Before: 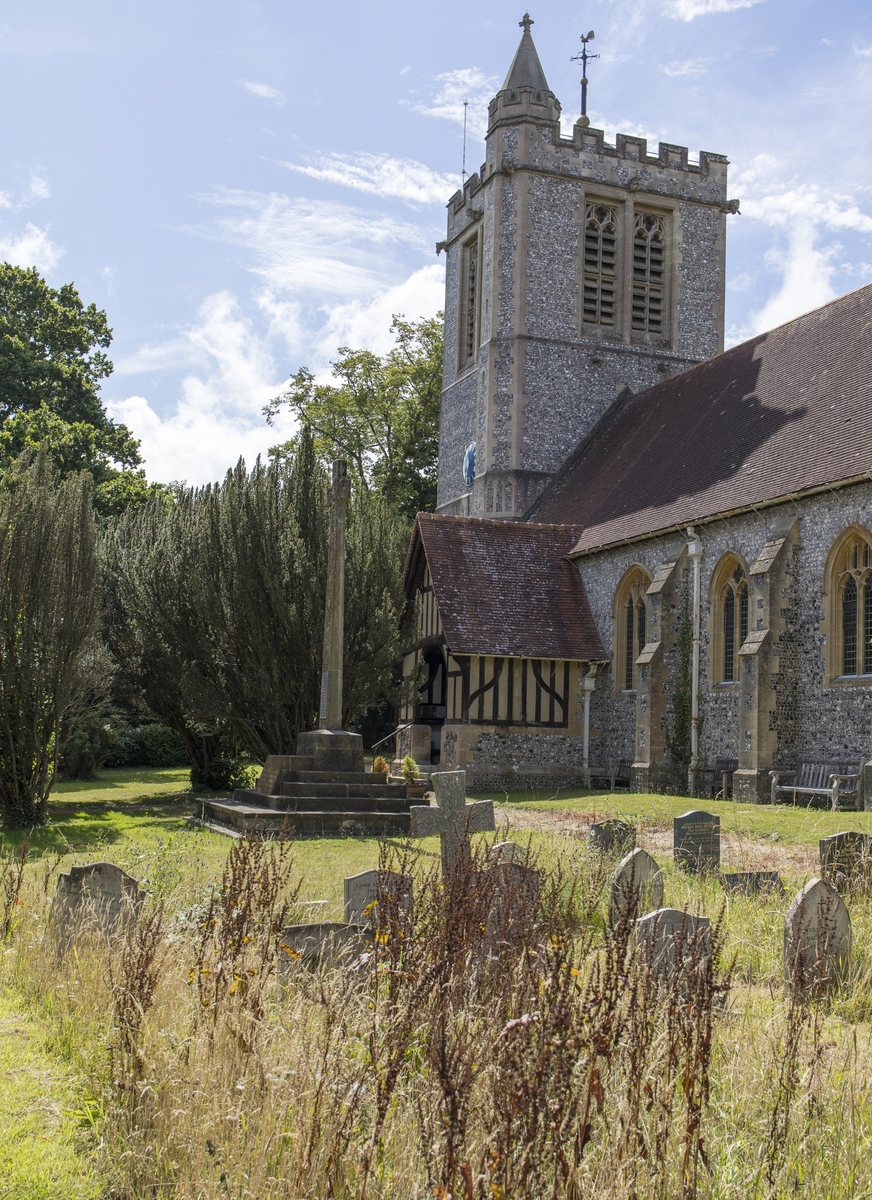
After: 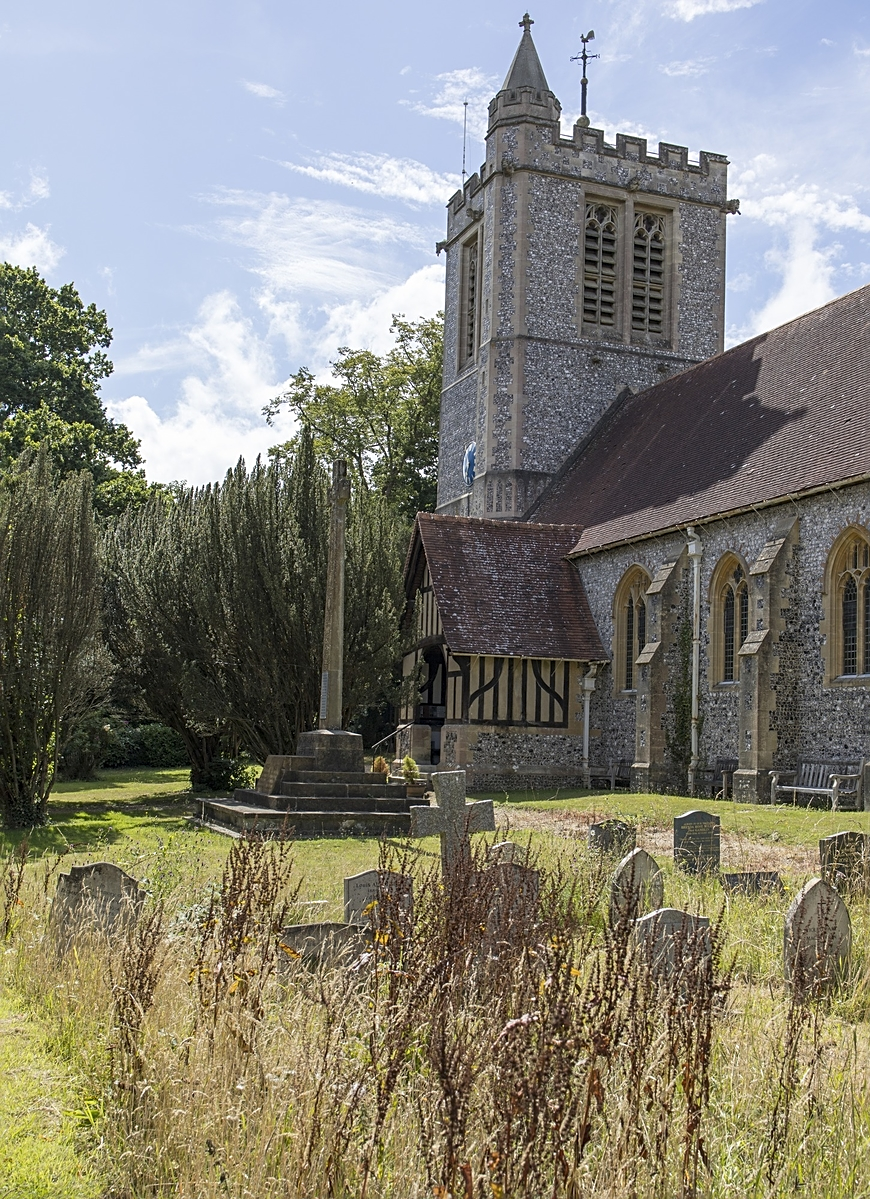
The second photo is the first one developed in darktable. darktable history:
sharpen: on, module defaults
crop and rotate: left 0.173%, bottom 0.007%
